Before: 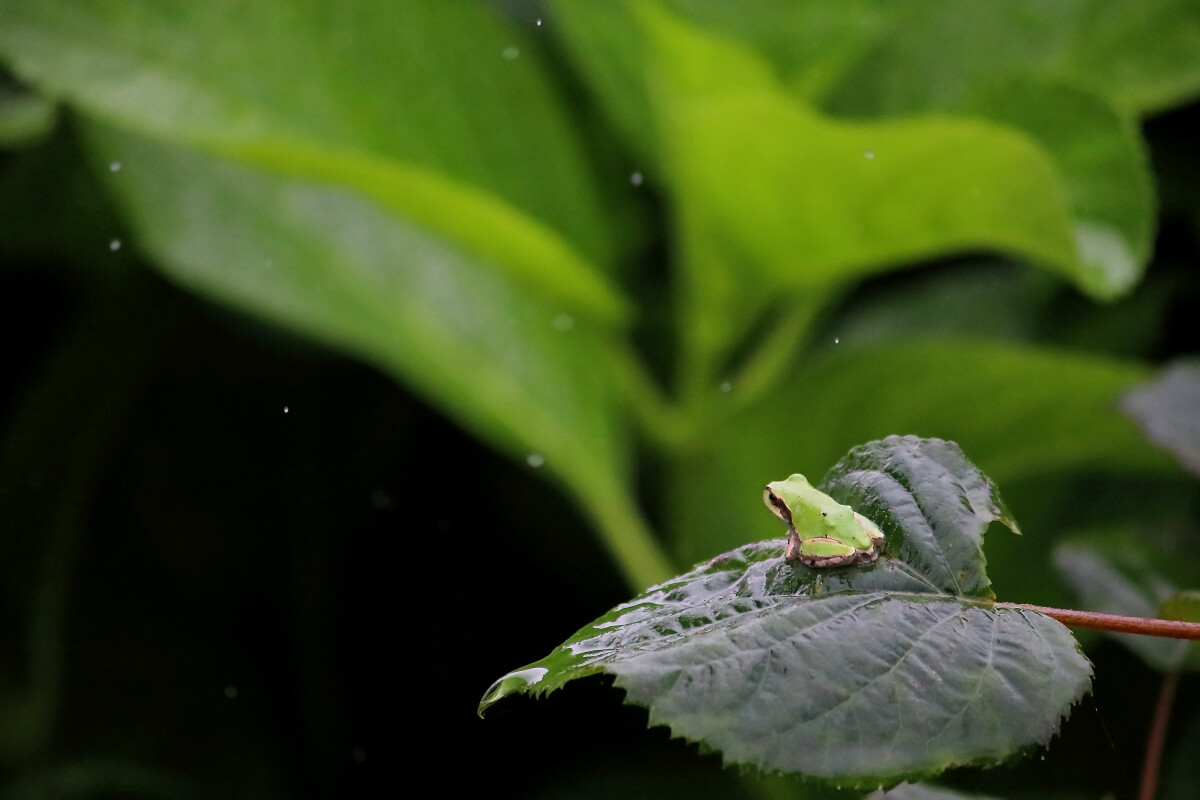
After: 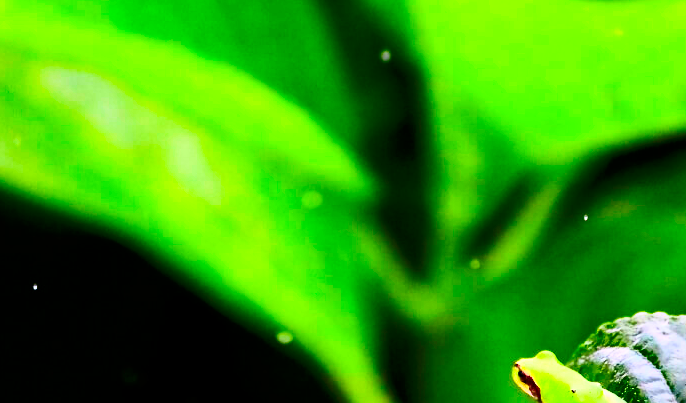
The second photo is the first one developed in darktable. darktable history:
color balance rgb: linear chroma grading › shadows -2.2%, linear chroma grading › highlights -15%, linear chroma grading › global chroma -10%, linear chroma grading › mid-tones -10%, perceptual saturation grading › global saturation 45%, perceptual saturation grading › highlights -50%, perceptual saturation grading › shadows 30%, perceptual brilliance grading › global brilliance 18%, global vibrance 45%
base curve: curves: ch0 [(0, 0) (0.005, 0.002) (0.193, 0.295) (0.399, 0.664) (0.75, 0.928) (1, 1)]
crop: left 20.932%, top 15.471%, right 21.848%, bottom 34.081%
contrast brightness saturation: contrast 0.26, brightness 0.02, saturation 0.87
